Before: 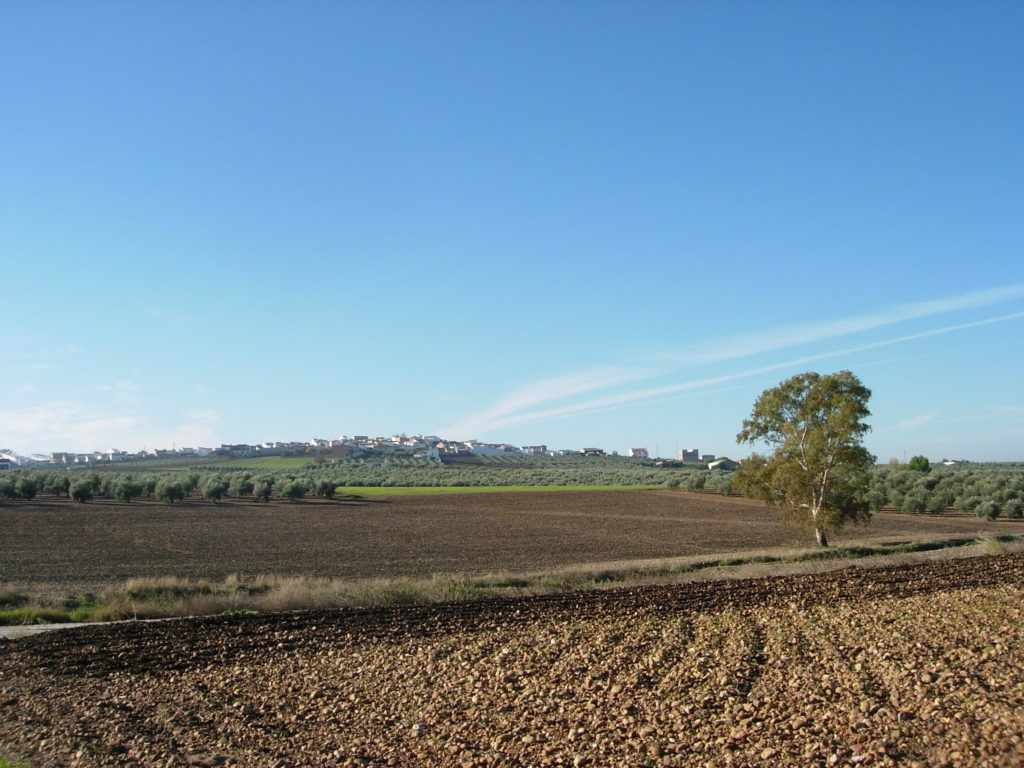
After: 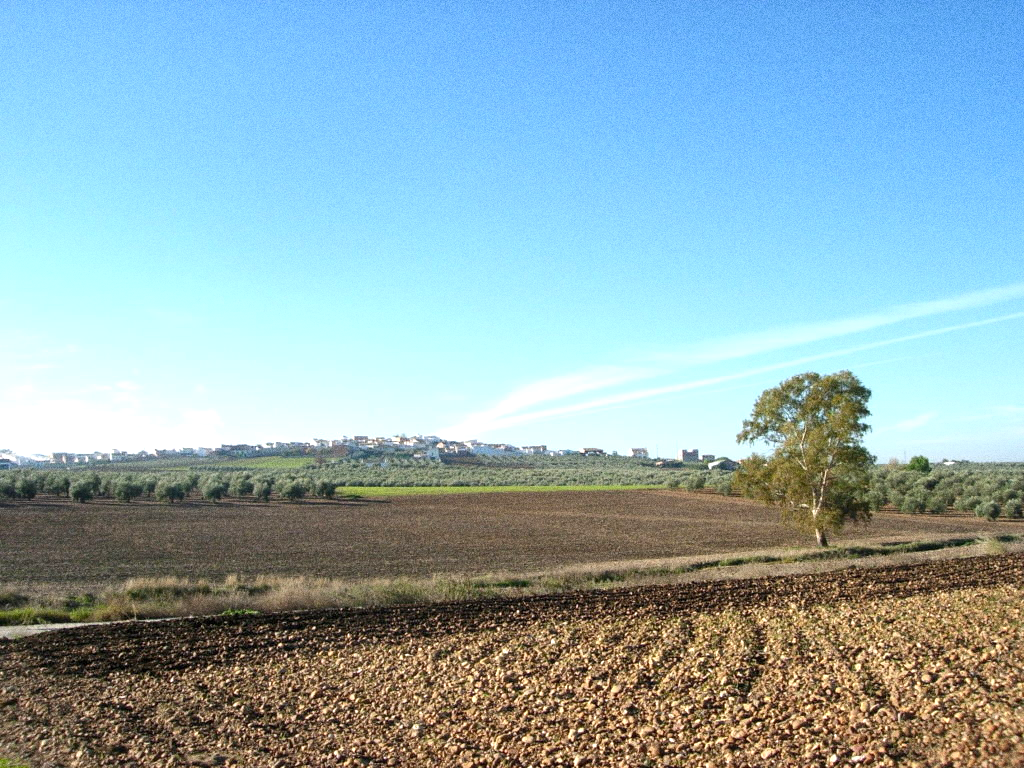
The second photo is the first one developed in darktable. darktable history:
tone equalizer: on, module defaults
grain: coarseness 0.09 ISO, strength 40%
exposure: black level correction 0.001, exposure 0.675 EV, compensate highlight preservation false
